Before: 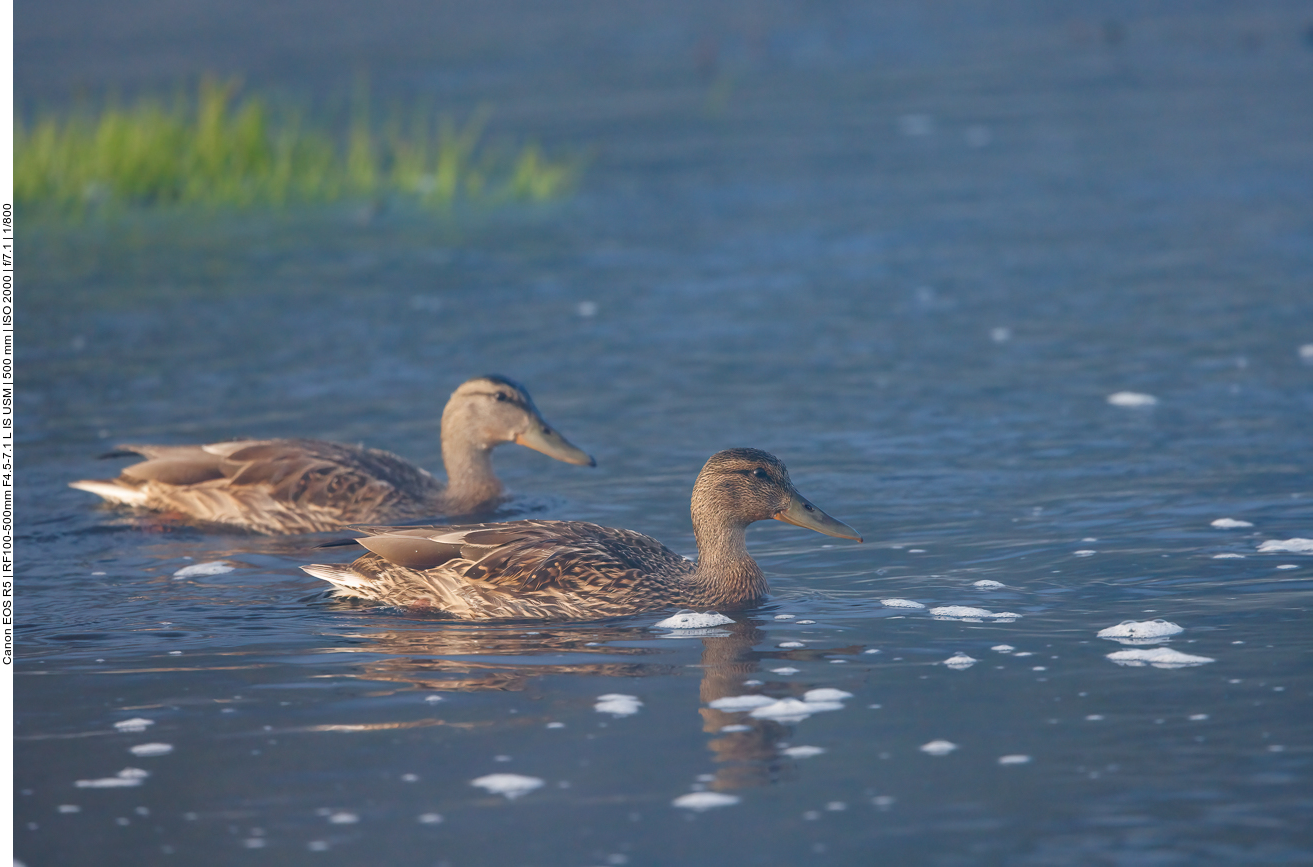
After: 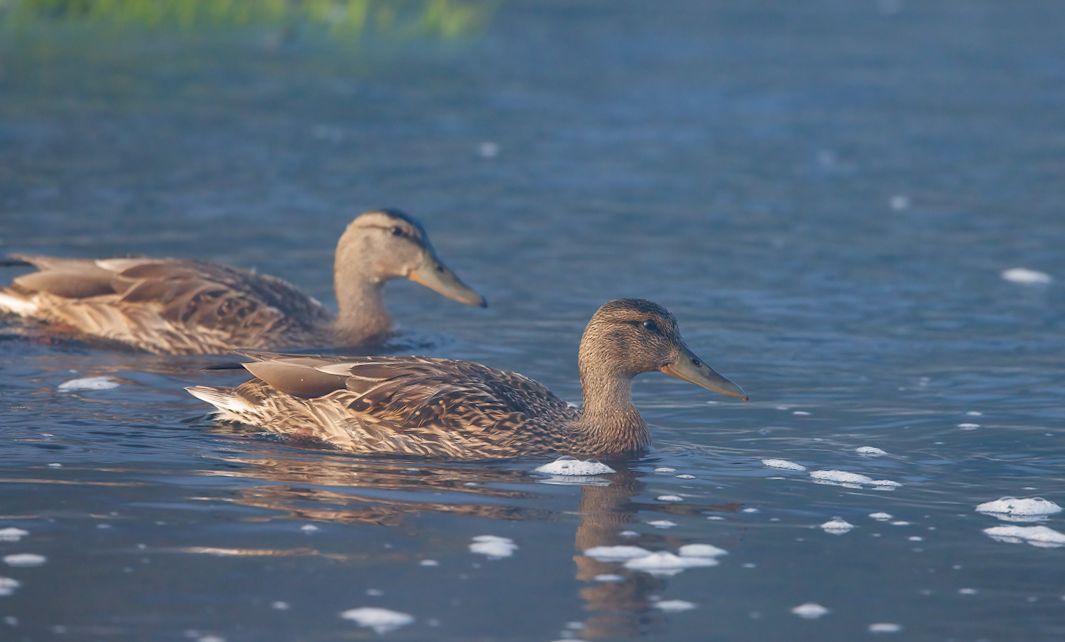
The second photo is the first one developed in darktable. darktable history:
crop and rotate: angle -3.84°, left 9.849%, top 20.782%, right 12.305%, bottom 11.824%
